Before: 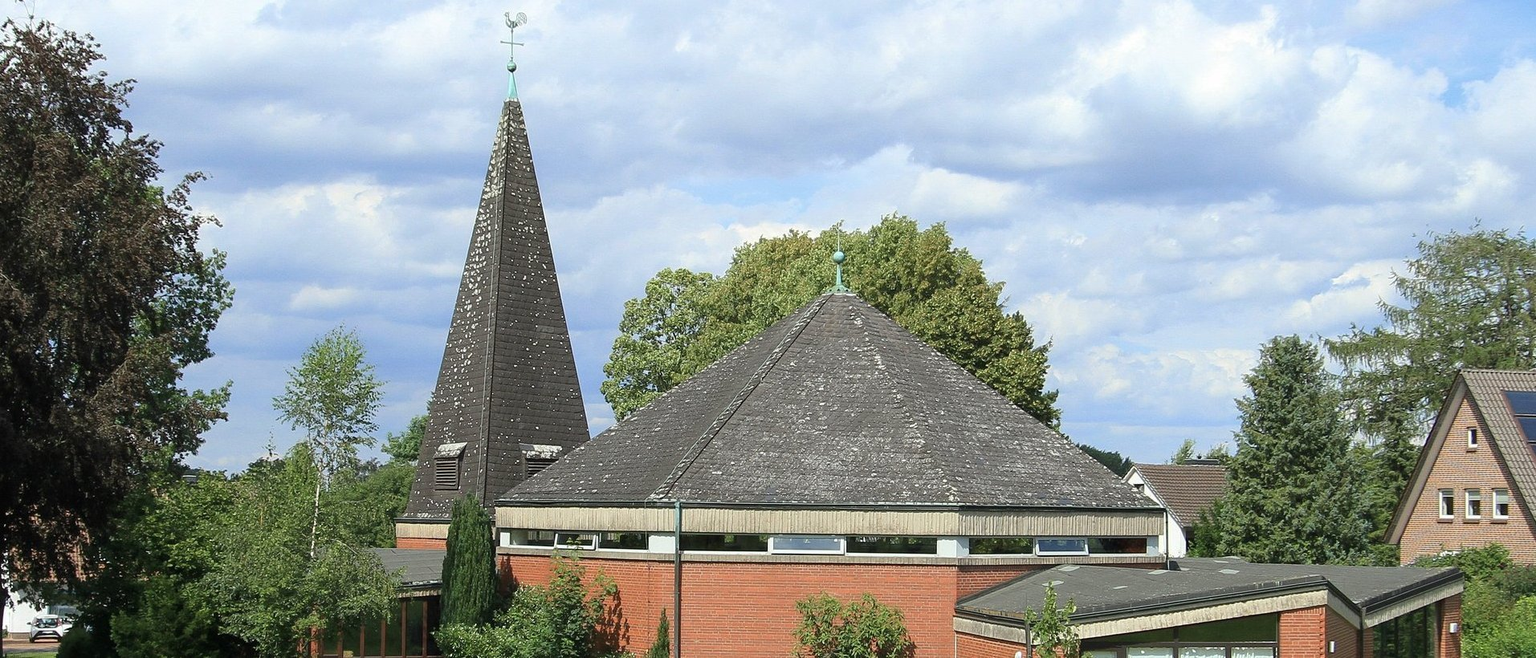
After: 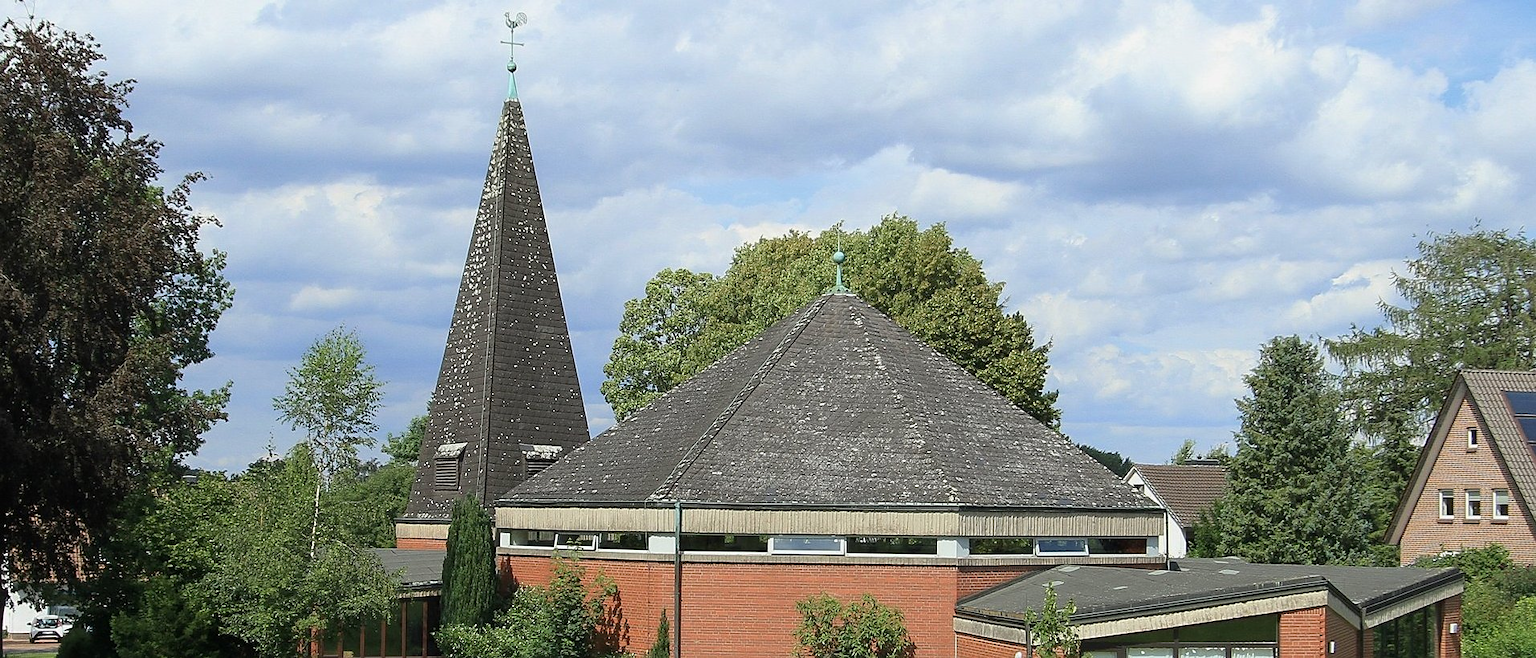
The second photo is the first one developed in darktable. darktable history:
exposure: exposure -0.144 EV, compensate highlight preservation false
sharpen: radius 1.597, amount 0.368, threshold 1.36
